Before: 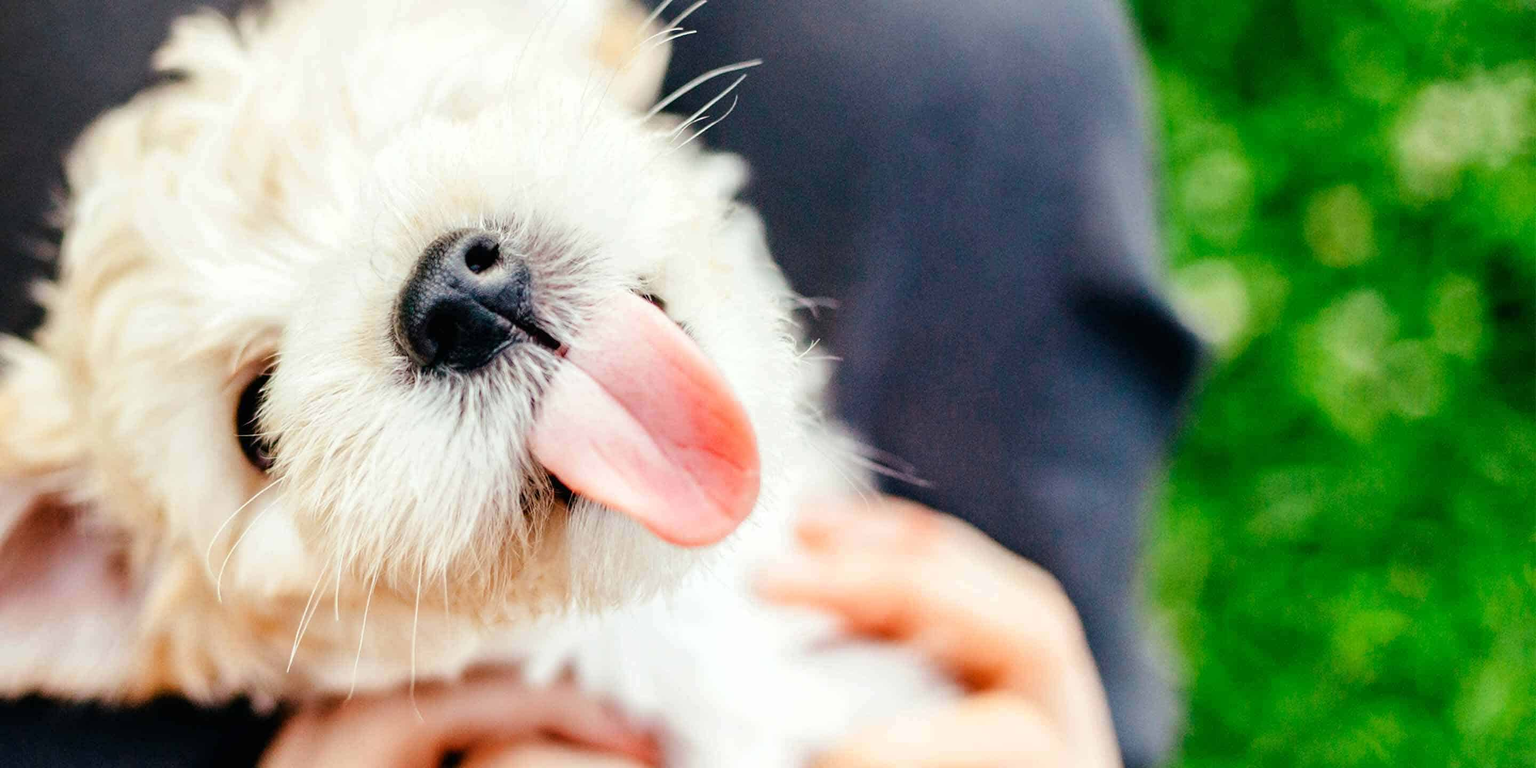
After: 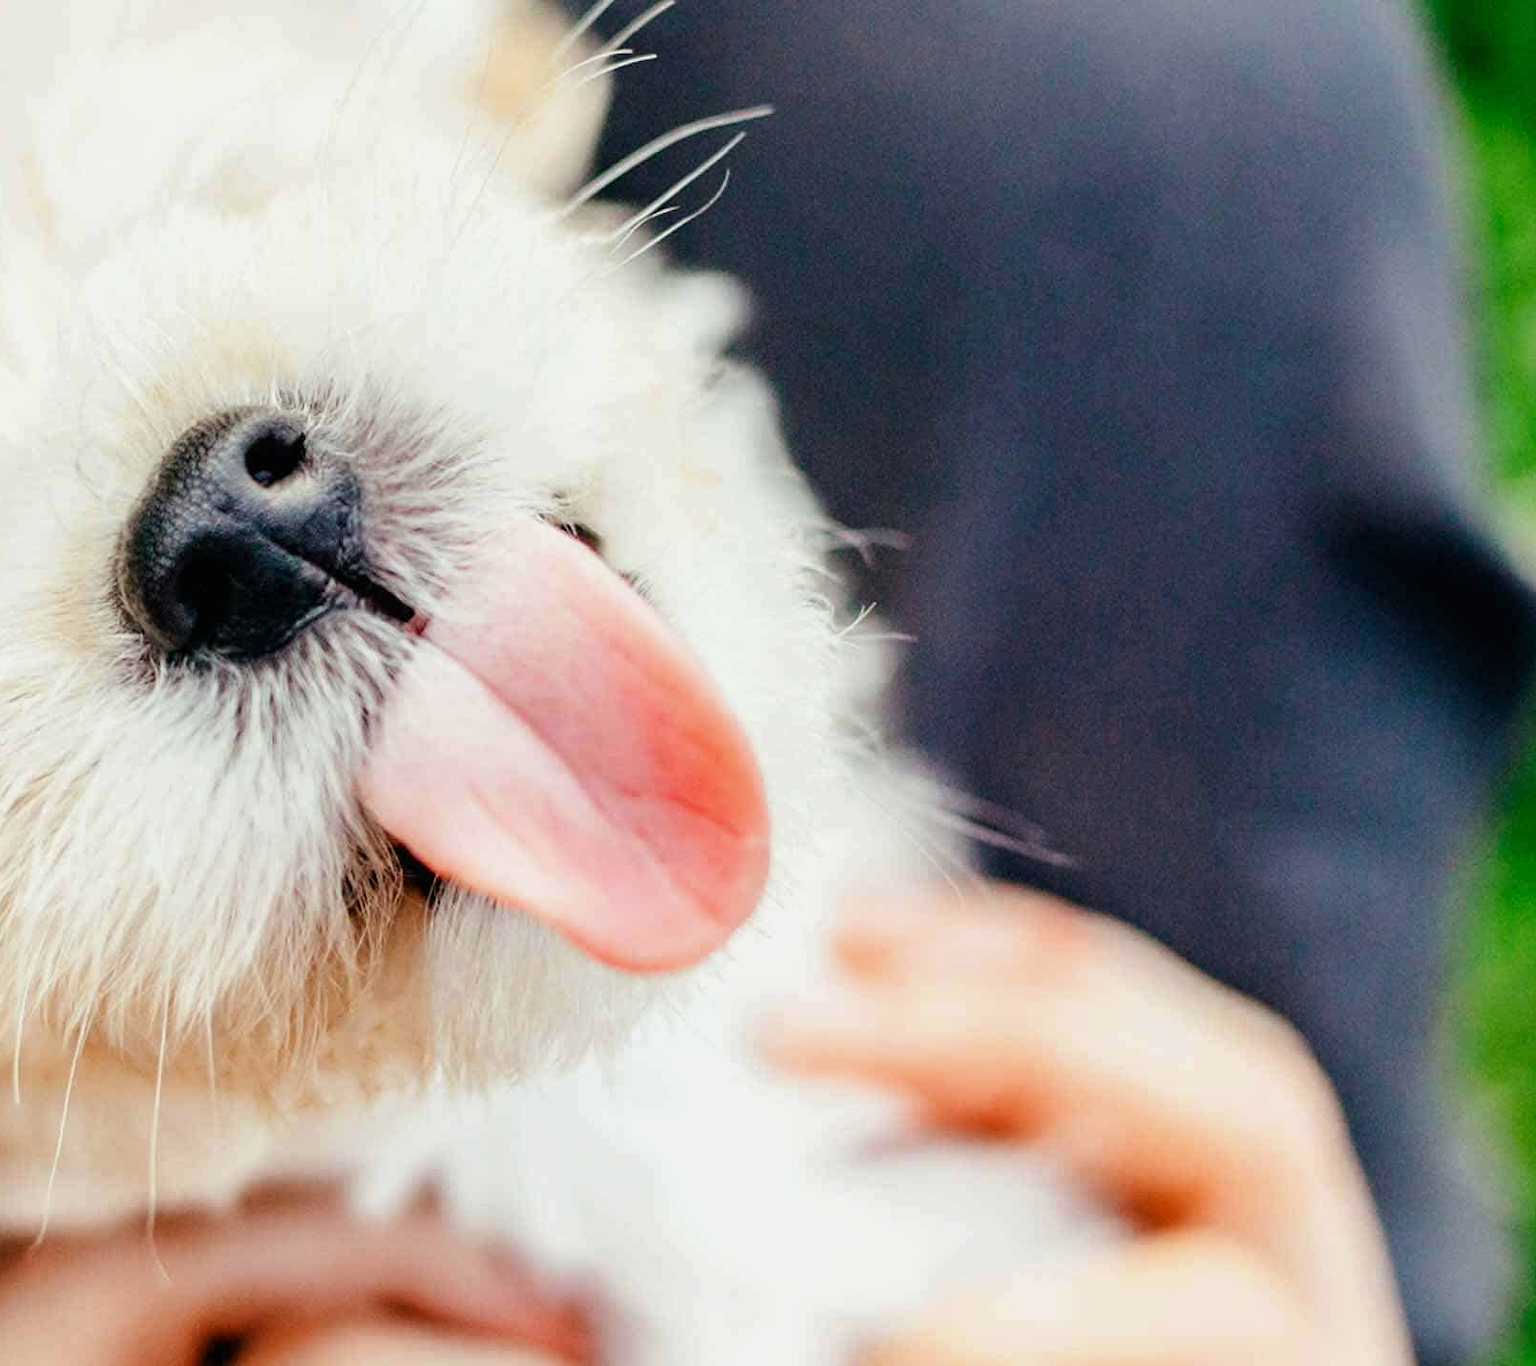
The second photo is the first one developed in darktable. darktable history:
exposure: exposure -0.152 EV, compensate exposure bias true, compensate highlight preservation false
crop: left 21.354%, right 22.412%
